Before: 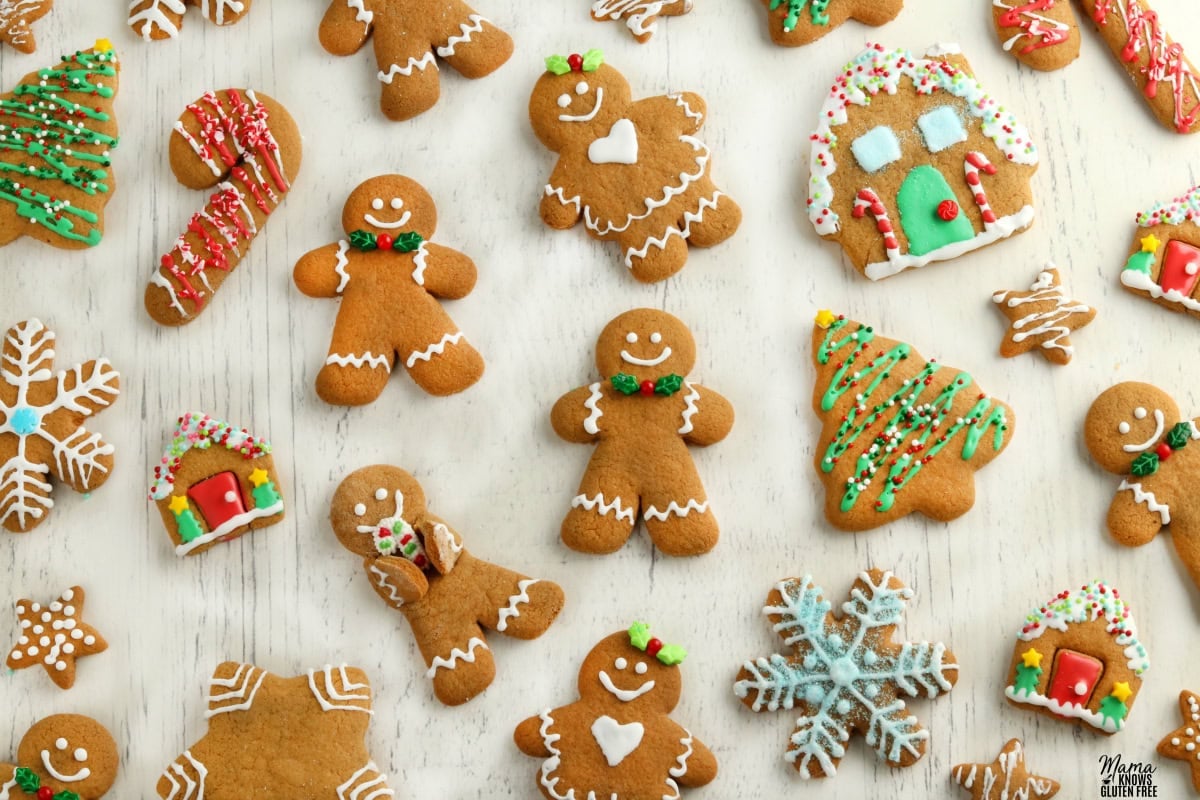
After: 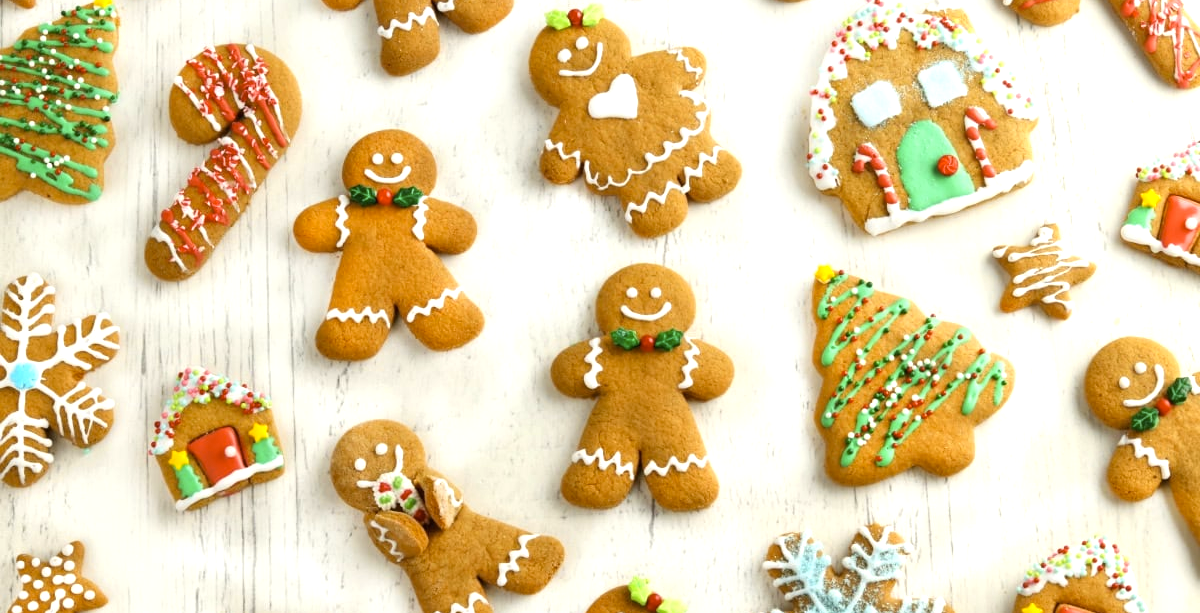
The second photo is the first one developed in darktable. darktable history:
exposure: black level correction 0, exposure 0.5 EV, compensate exposure bias true, compensate highlight preservation false
crop: top 5.667%, bottom 17.637%
color contrast: green-magenta contrast 0.8, blue-yellow contrast 1.1, unbound 0
